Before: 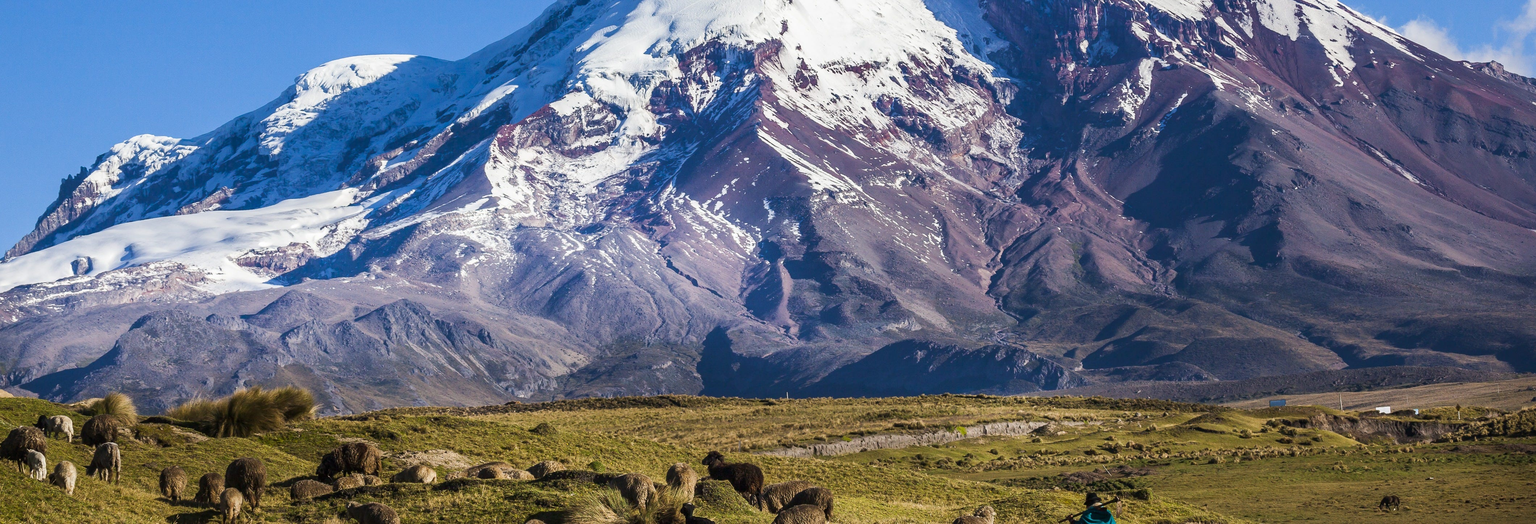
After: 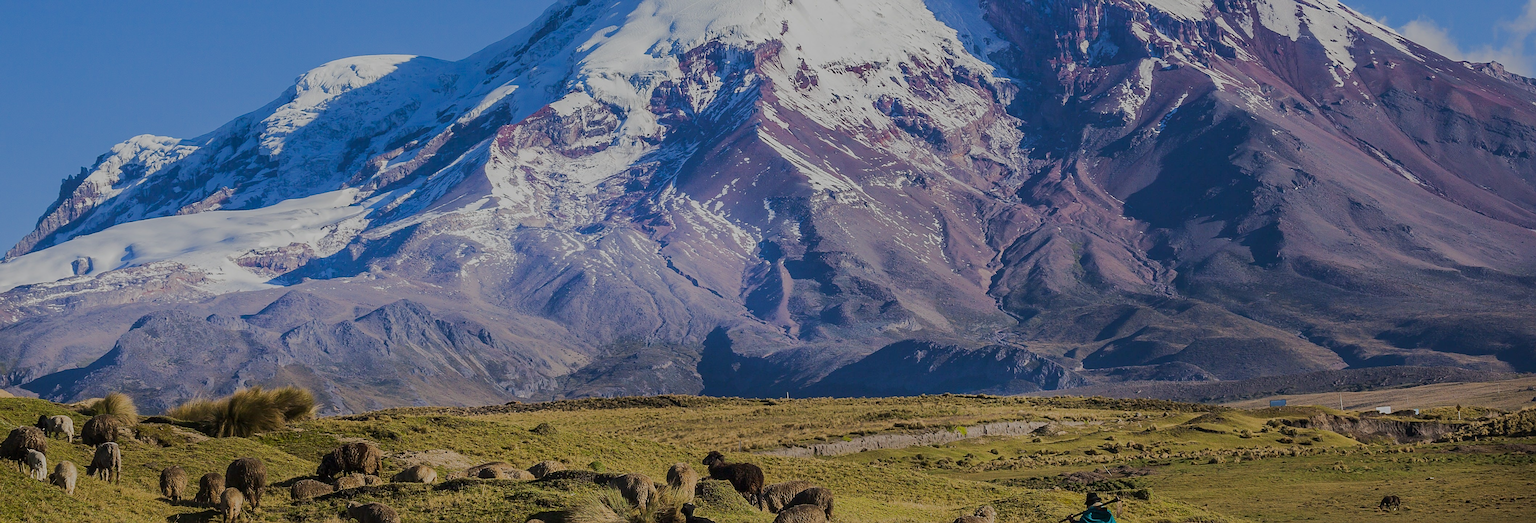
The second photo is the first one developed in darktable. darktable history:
sharpen: on, module defaults
tone equalizer: -8 EV -0.03 EV, -7 EV 0.009 EV, -6 EV -0.008 EV, -5 EV 0.007 EV, -4 EV -0.037 EV, -3 EV -0.239 EV, -2 EV -0.684 EV, -1 EV -0.996 EV, +0 EV -0.984 EV, edges refinement/feathering 500, mask exposure compensation -1.57 EV, preserve details no
